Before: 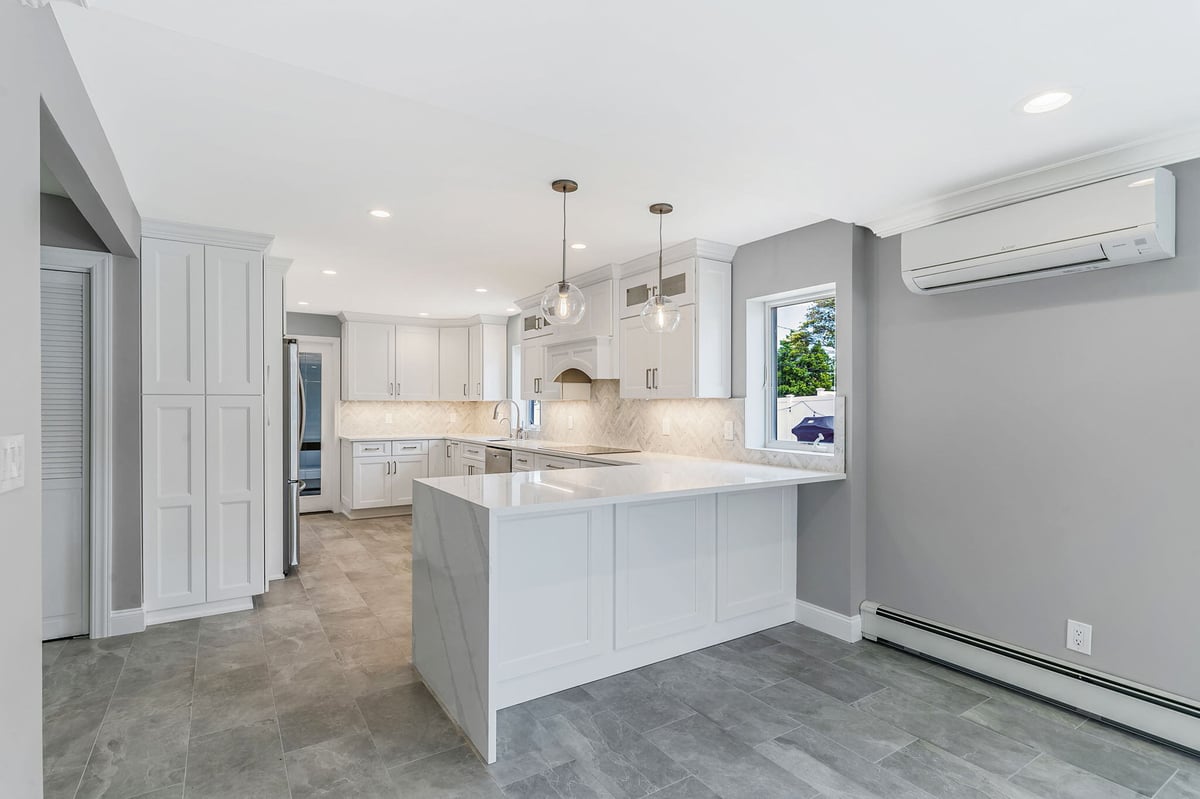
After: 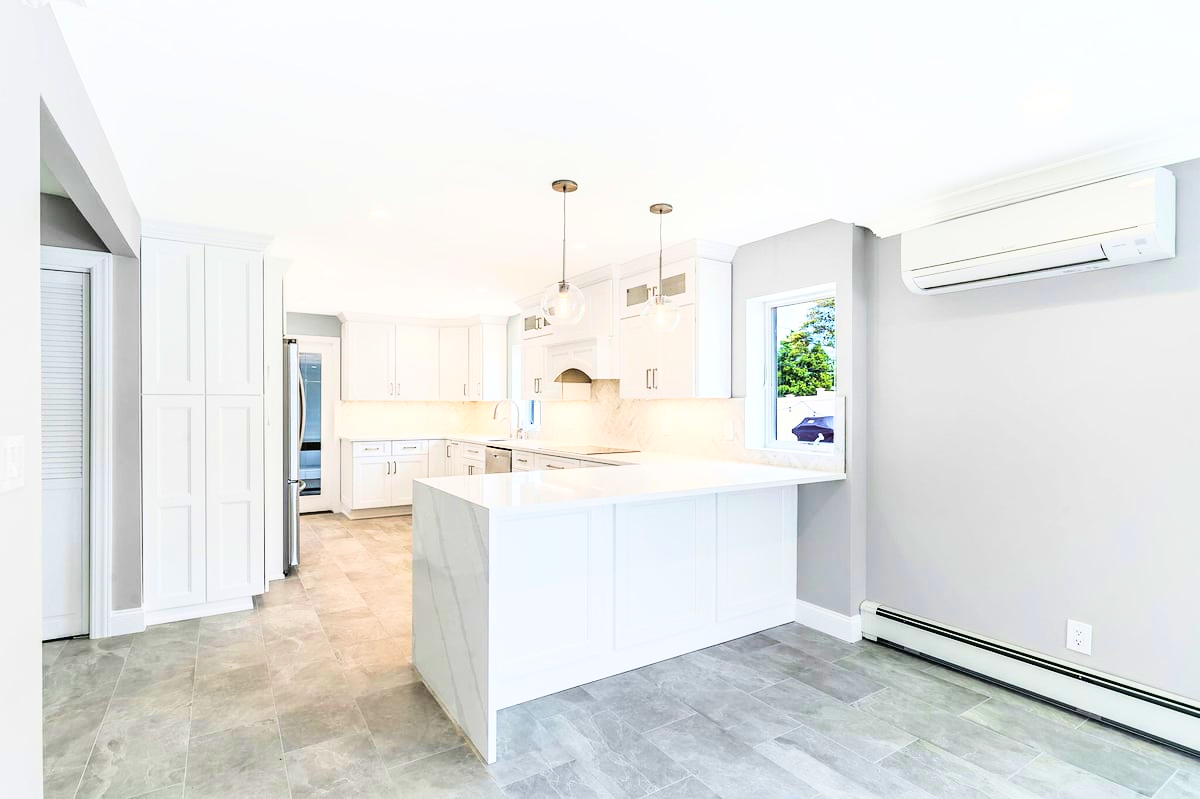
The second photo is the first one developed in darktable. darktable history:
velvia: on, module defaults
base curve: curves: ch0 [(0, 0.003) (0.001, 0.002) (0.006, 0.004) (0.02, 0.022) (0.048, 0.086) (0.094, 0.234) (0.162, 0.431) (0.258, 0.629) (0.385, 0.8) (0.548, 0.918) (0.751, 0.988) (1, 1)]
